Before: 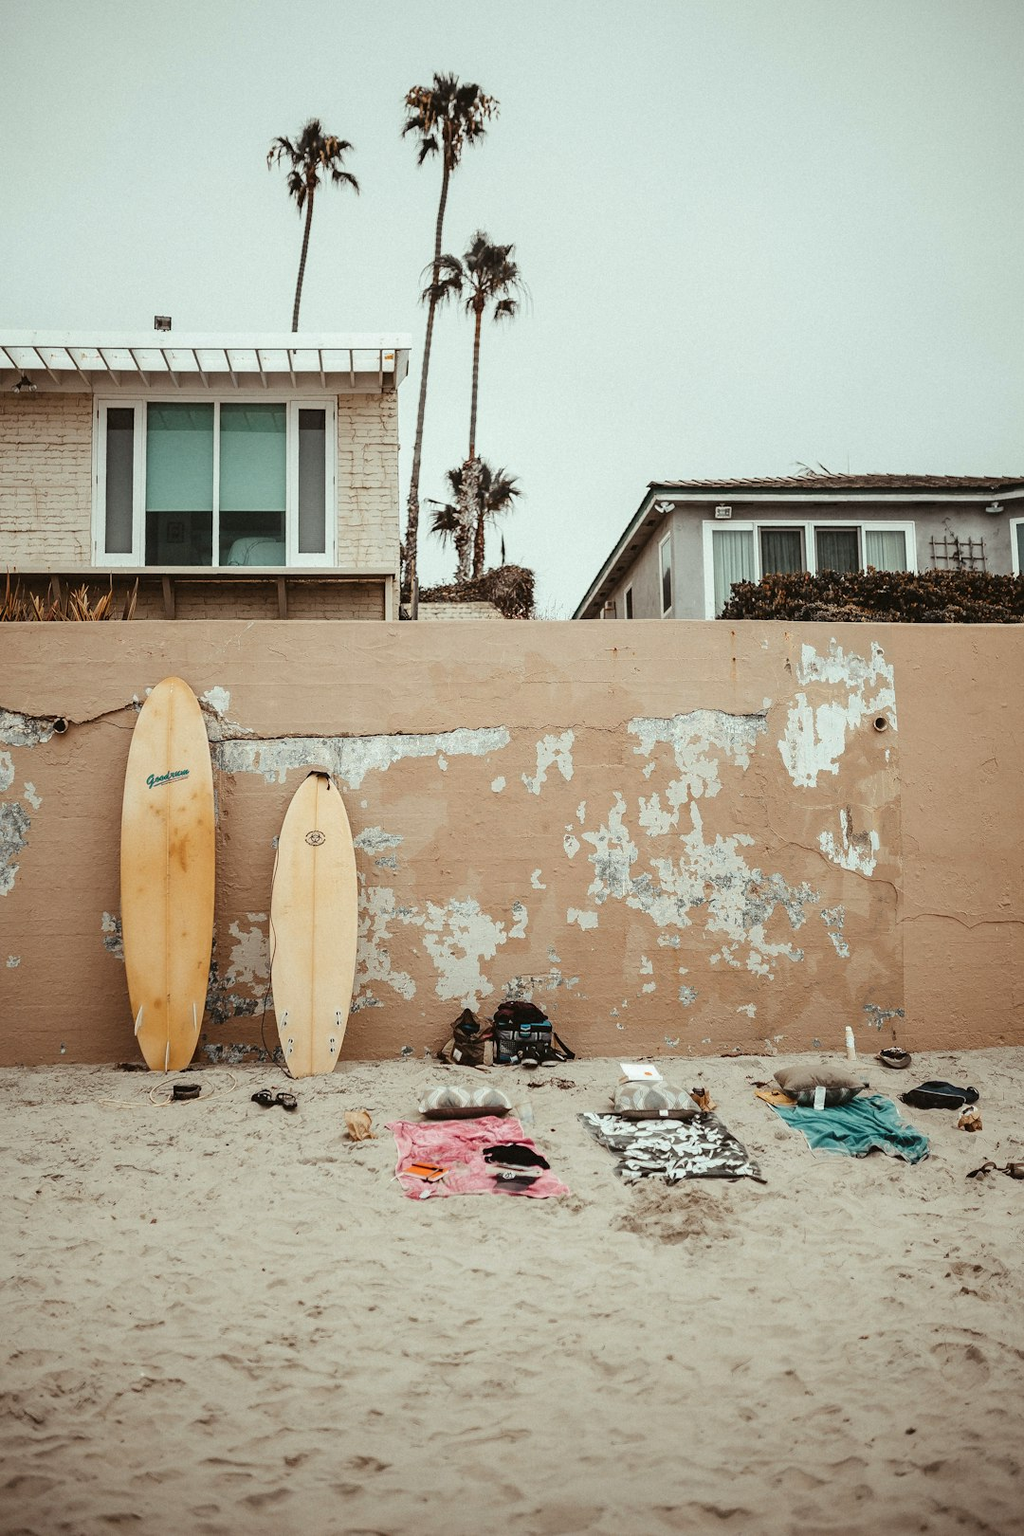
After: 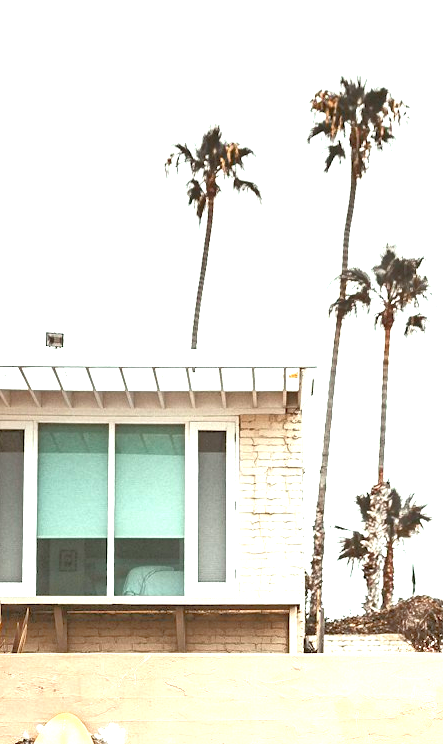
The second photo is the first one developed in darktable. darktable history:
crop and rotate: left 10.855%, top 0.114%, right 48.105%, bottom 53.937%
exposure: black level correction 0, exposure 1.439 EV, compensate highlight preservation false
tone equalizer: -7 EV 0.163 EV, -6 EV 0.616 EV, -5 EV 1.19 EV, -4 EV 1.33 EV, -3 EV 1.15 EV, -2 EV 0.6 EV, -1 EV 0.162 EV
